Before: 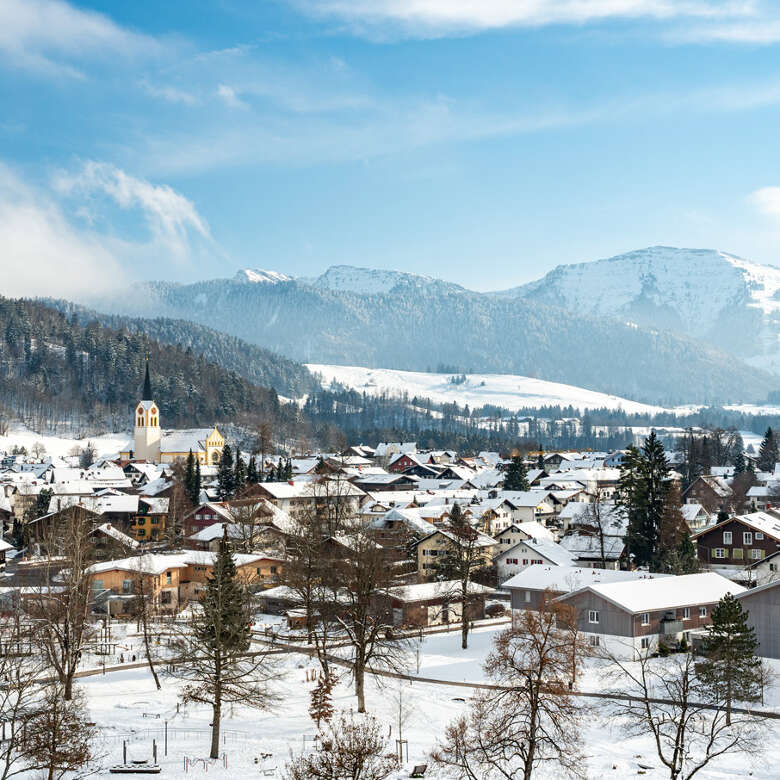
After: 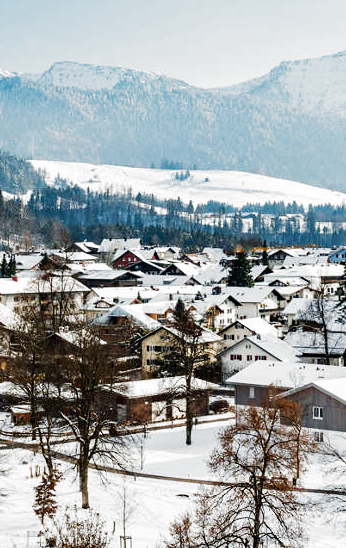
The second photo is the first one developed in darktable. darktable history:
crop: left 35.432%, top 26.233%, right 20.145%, bottom 3.432%
filmic rgb: black relative exposure -6.43 EV, white relative exposure 2.43 EV, threshold 3 EV, hardness 5.27, latitude 0.1%, contrast 1.425, highlights saturation mix 2%, preserve chrominance no, color science v5 (2021), contrast in shadows safe, contrast in highlights safe, enable highlight reconstruction true
